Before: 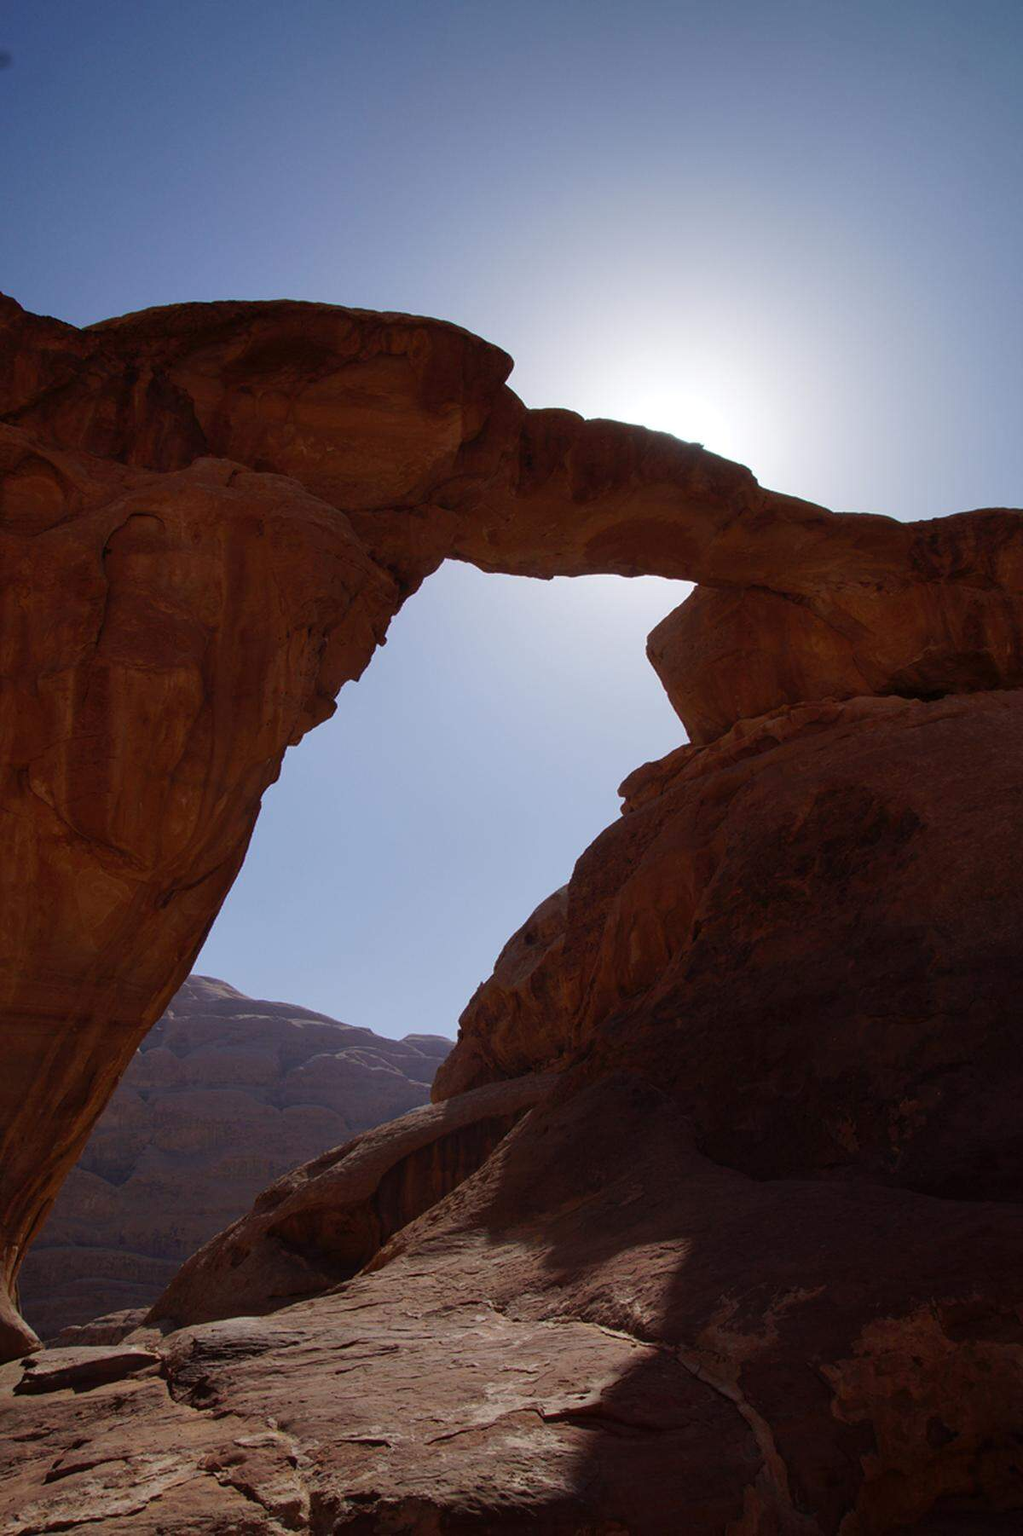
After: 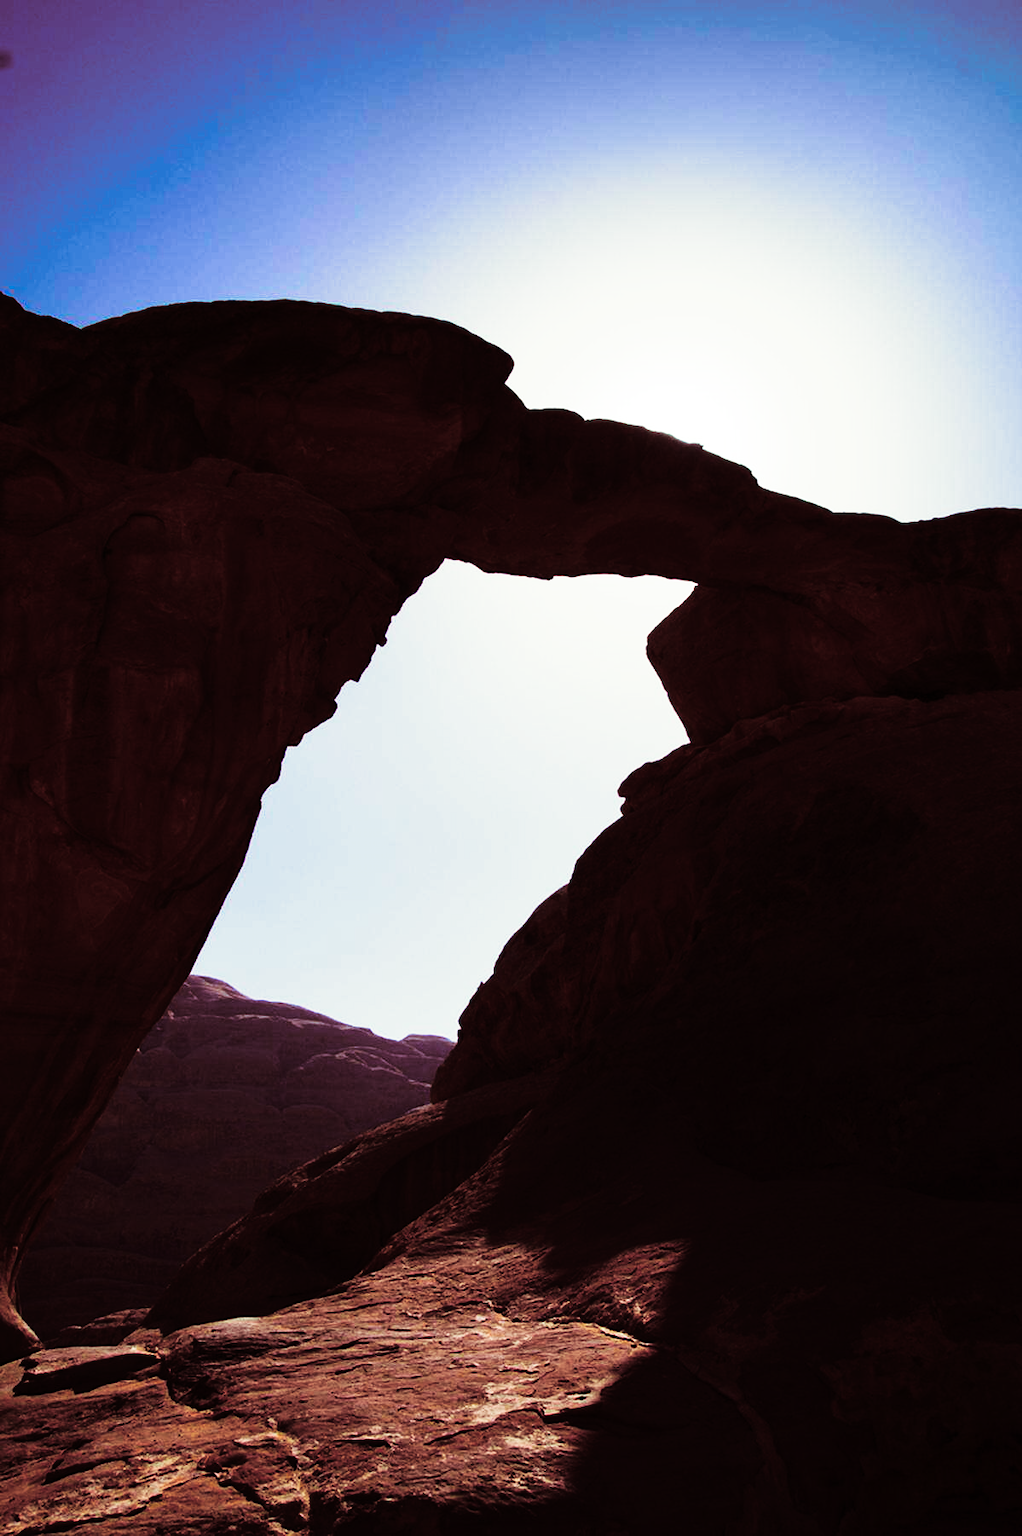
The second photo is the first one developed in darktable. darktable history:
split-toning: on, module defaults
tone curve: curves: ch0 [(0, 0) (0.003, 0.001) (0.011, 0.005) (0.025, 0.01) (0.044, 0.016) (0.069, 0.019) (0.1, 0.024) (0.136, 0.03) (0.177, 0.045) (0.224, 0.071) (0.277, 0.122) (0.335, 0.202) (0.399, 0.326) (0.468, 0.471) (0.543, 0.638) (0.623, 0.798) (0.709, 0.913) (0.801, 0.97) (0.898, 0.983) (1, 1)], preserve colors none
sharpen: radius 5.325, amount 0.312, threshold 26.433
